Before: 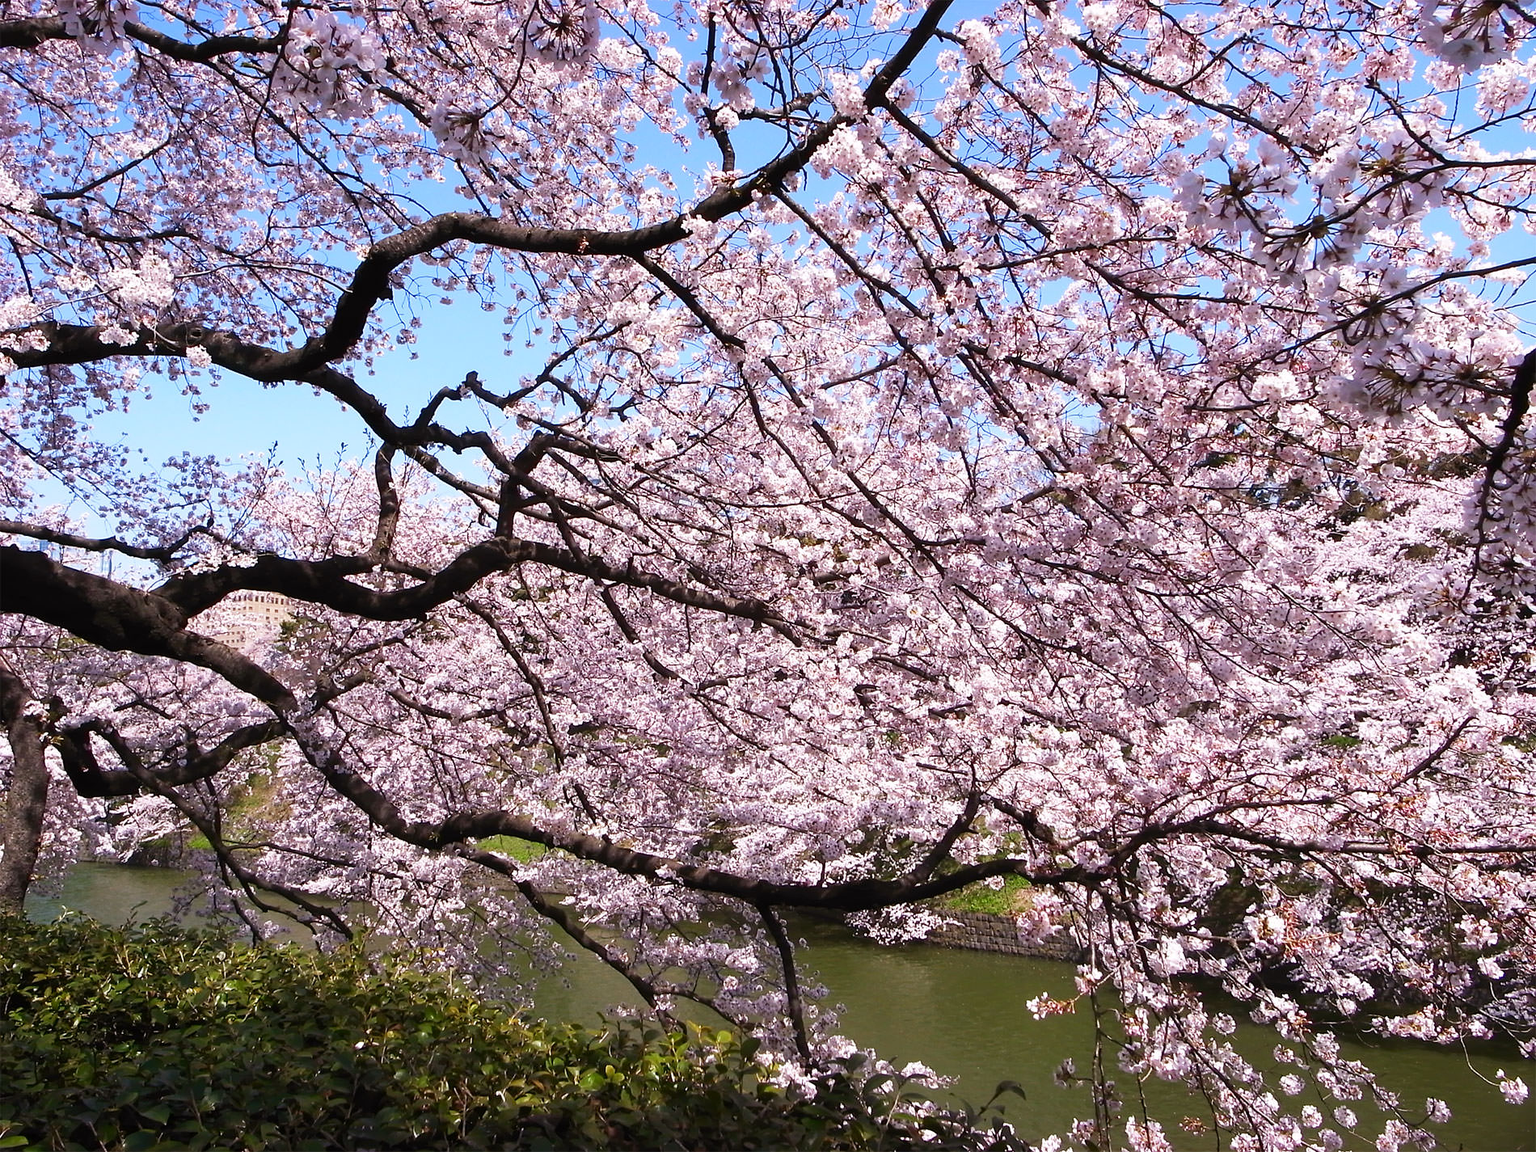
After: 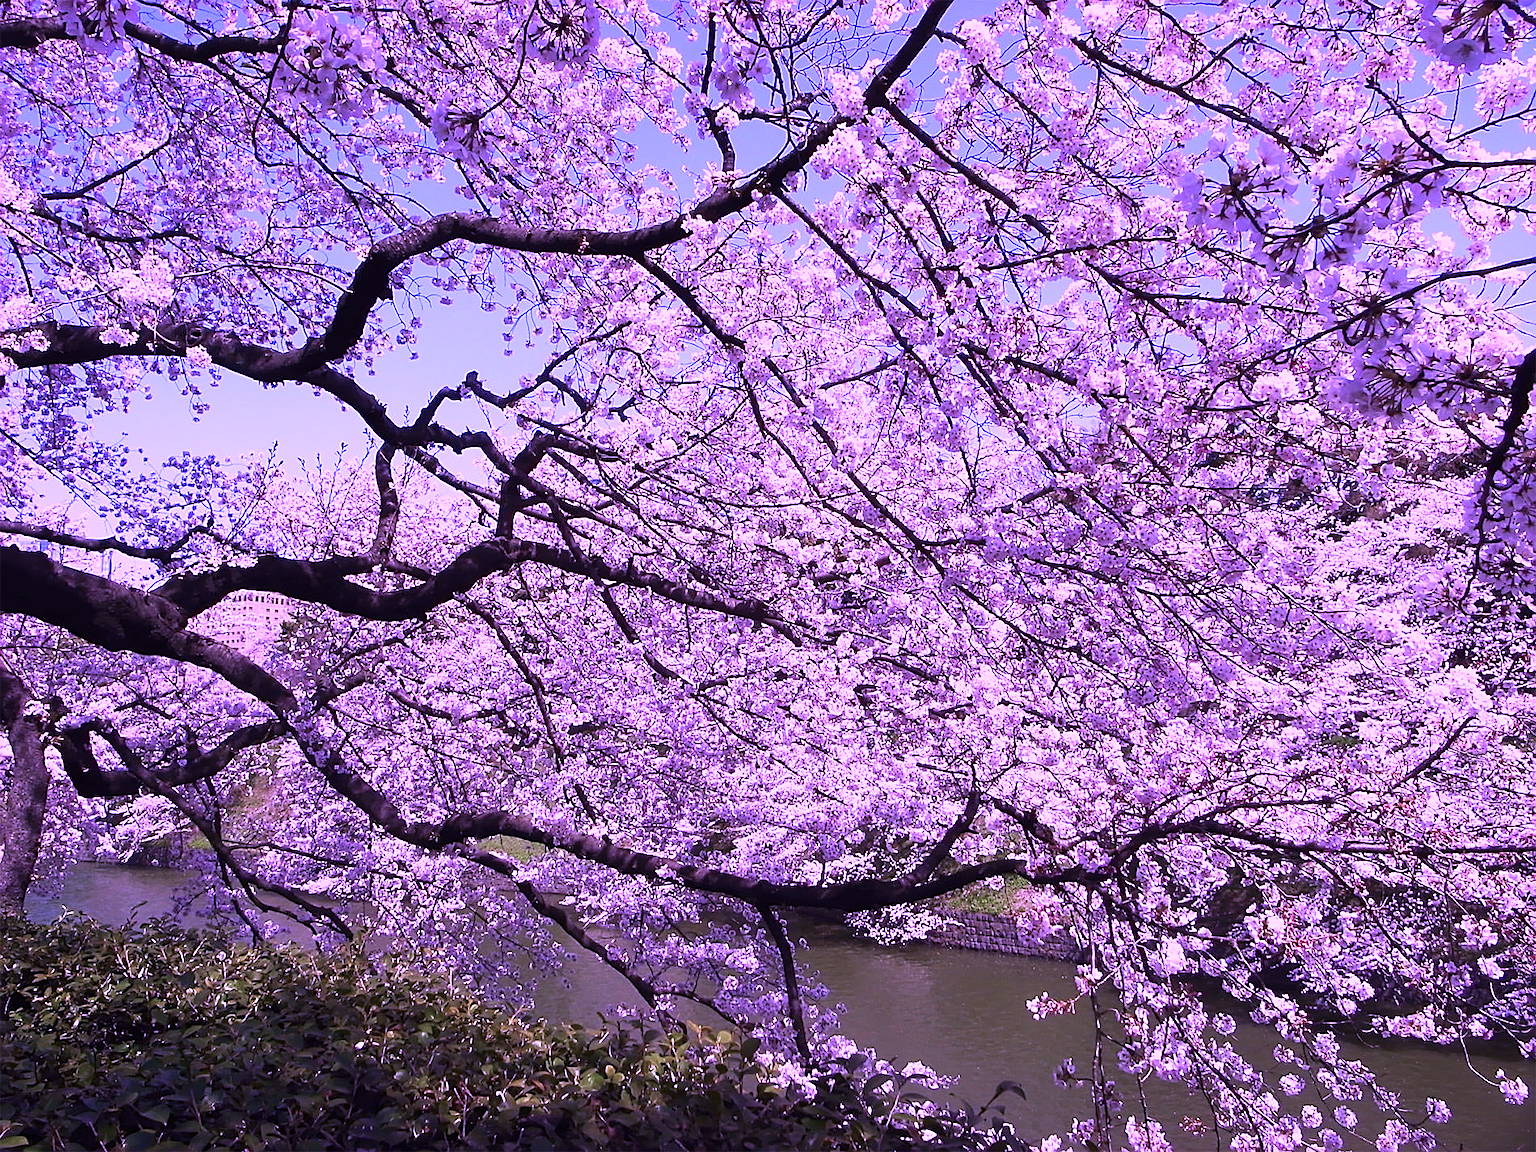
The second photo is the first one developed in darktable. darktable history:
sharpen: on, module defaults
color calibration: illuminant custom, x 0.38, y 0.48, temperature 4449.35 K
